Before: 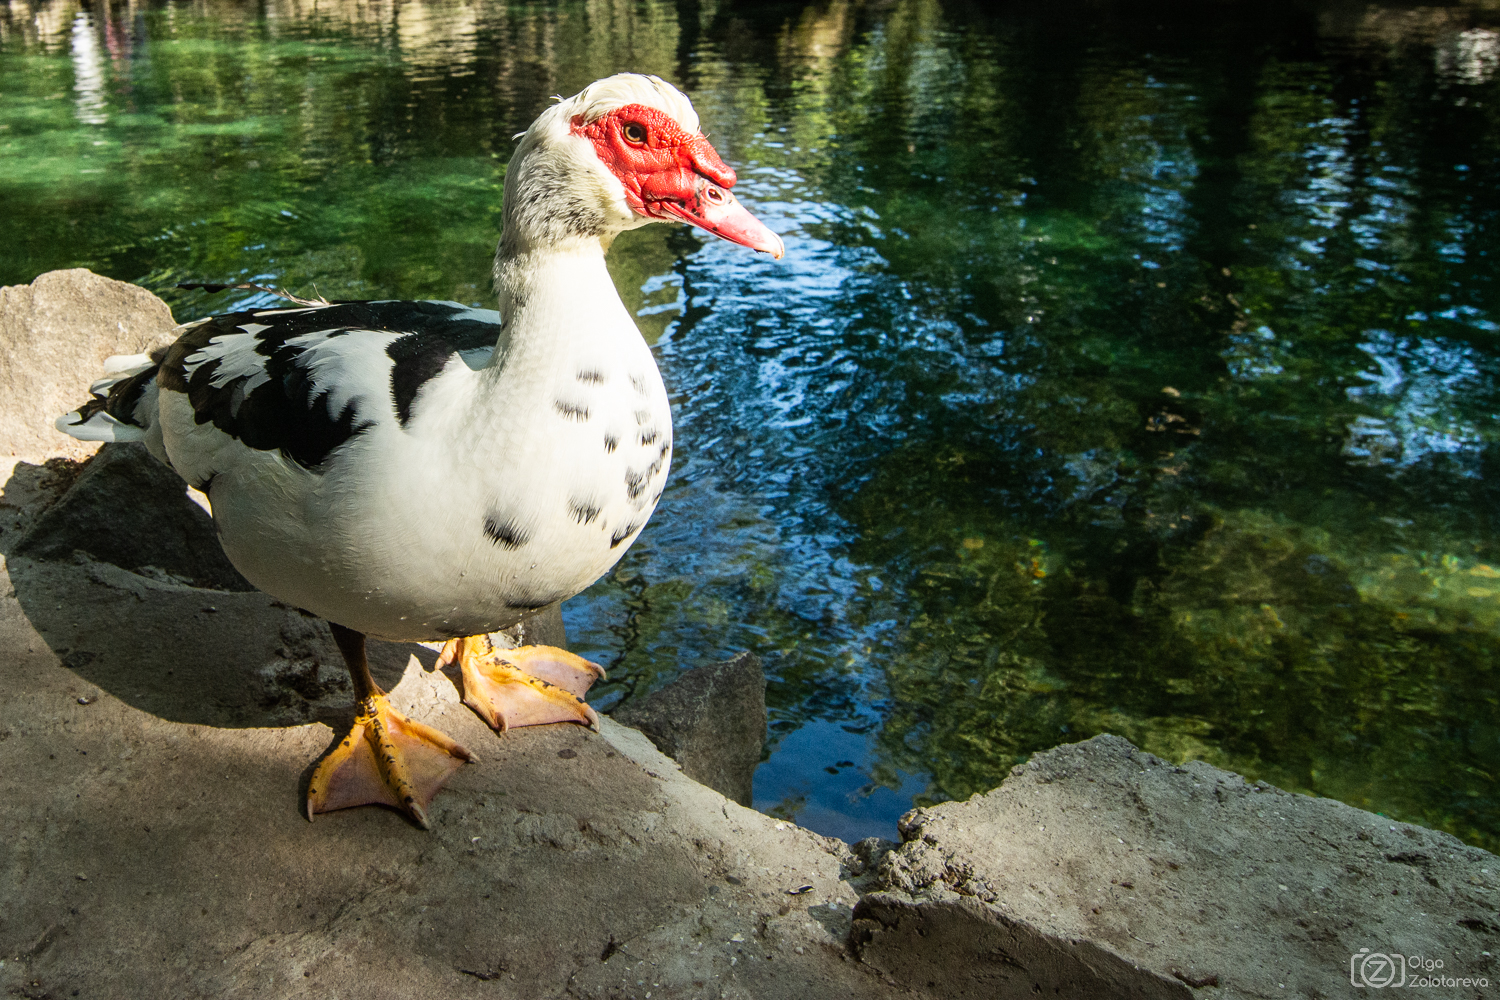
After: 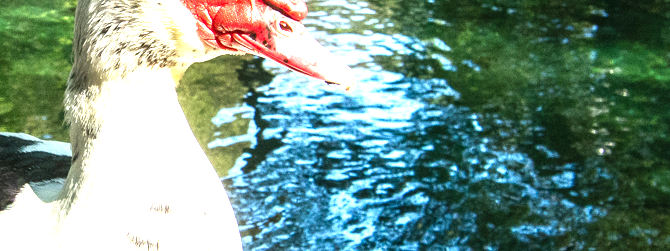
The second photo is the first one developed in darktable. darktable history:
crop: left 28.64%, top 16.832%, right 26.637%, bottom 58.055%
exposure: black level correction 0, exposure 1.2 EV, compensate exposure bias true, compensate highlight preservation false
